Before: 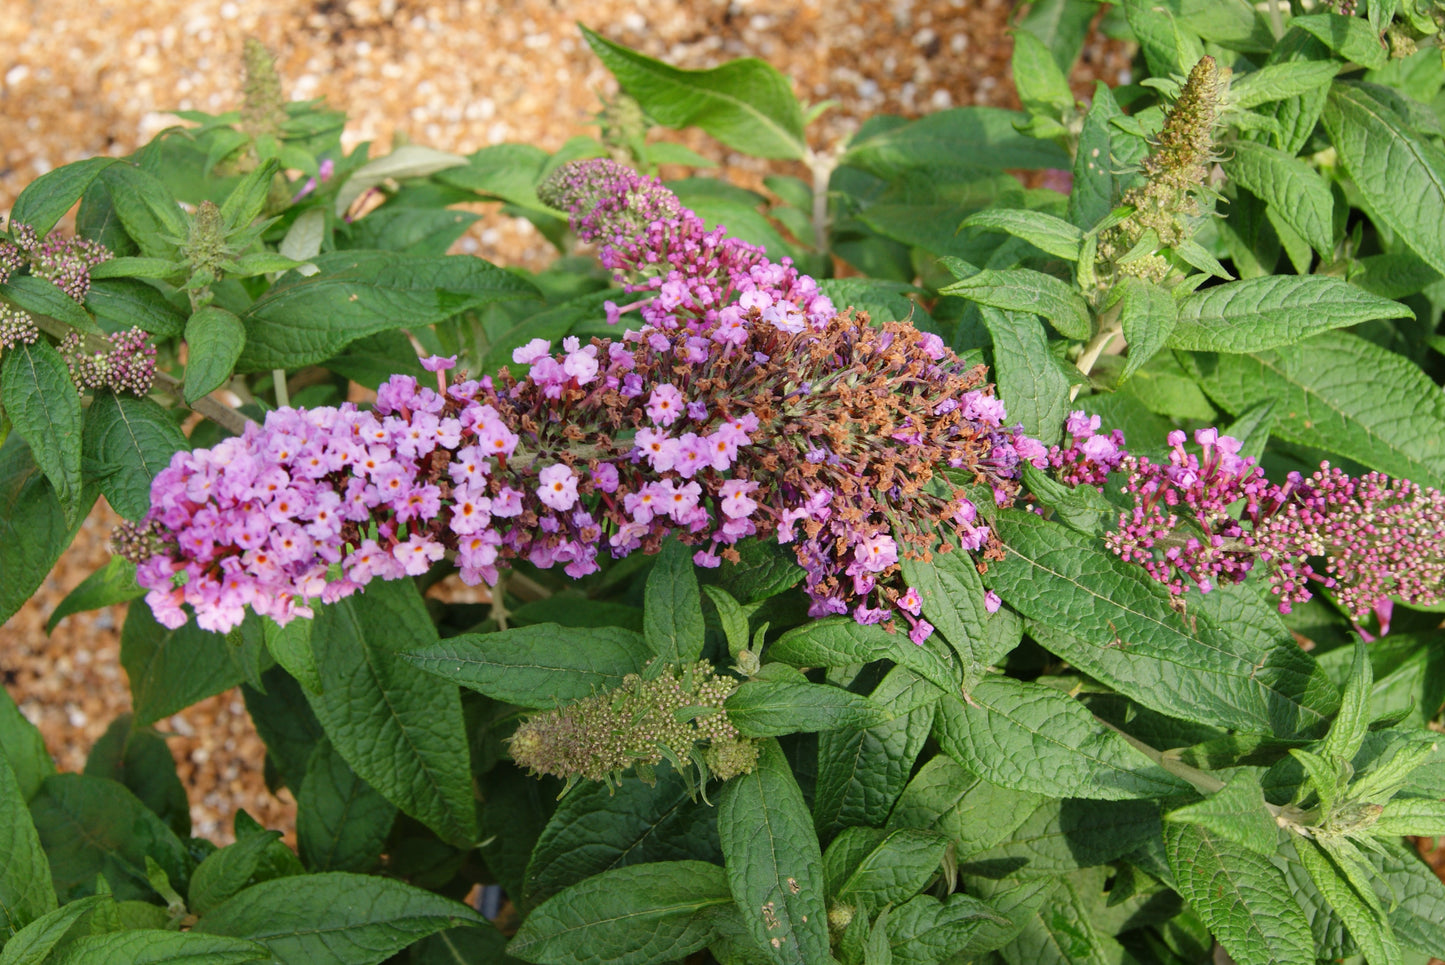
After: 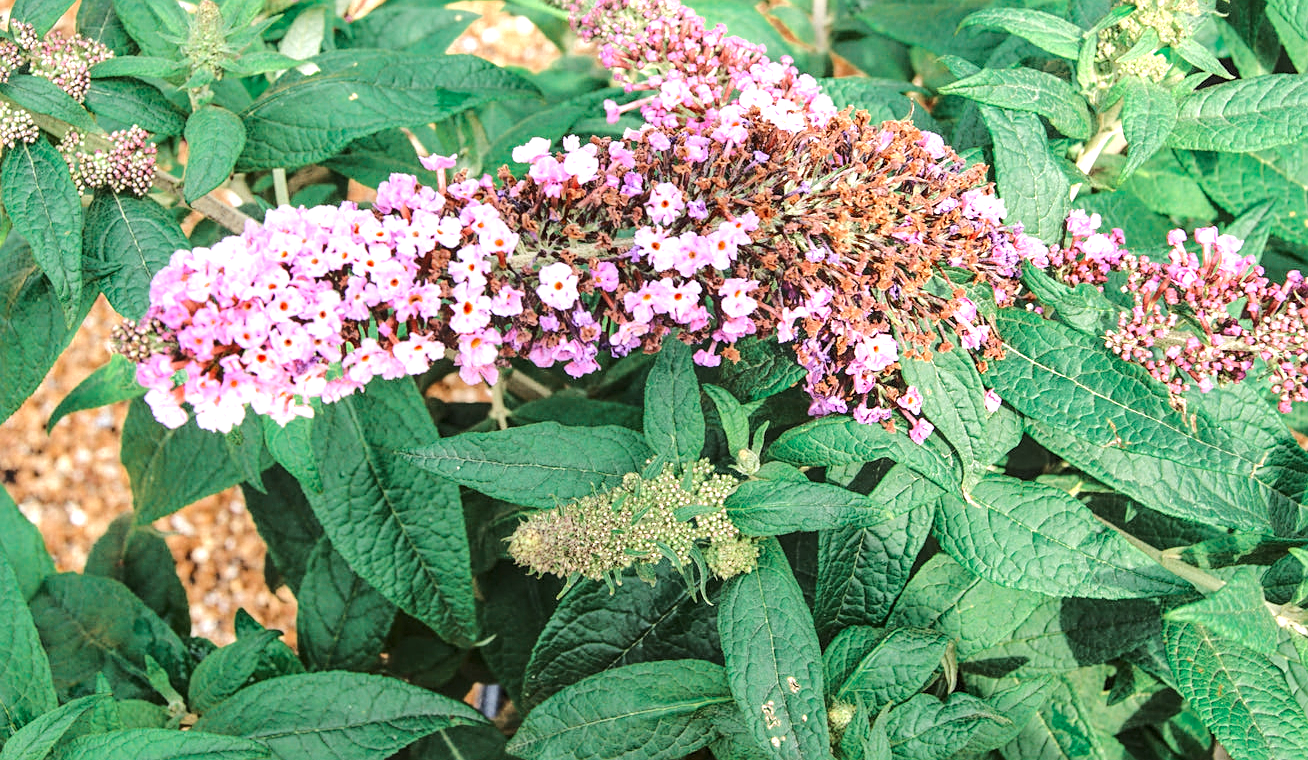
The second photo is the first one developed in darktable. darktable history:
exposure: black level correction 0, exposure 1.1 EV, compensate highlight preservation false
local contrast: highlights 35%, detail 135%
rgb curve: curves: ch0 [(0, 0) (0.284, 0.292) (0.505, 0.644) (1, 1)]; ch1 [(0, 0) (0.284, 0.292) (0.505, 0.644) (1, 1)]; ch2 [(0, 0) (0.284, 0.292) (0.505, 0.644) (1, 1)], compensate middle gray true
color zones: curves: ch0 [(0, 0.5) (0.125, 0.4) (0.25, 0.5) (0.375, 0.4) (0.5, 0.4) (0.625, 0.6) (0.75, 0.6) (0.875, 0.5)]; ch1 [(0, 0.35) (0.125, 0.45) (0.25, 0.35) (0.375, 0.35) (0.5, 0.35) (0.625, 0.35) (0.75, 0.45) (0.875, 0.35)]; ch2 [(0, 0.6) (0.125, 0.5) (0.25, 0.5) (0.375, 0.6) (0.5, 0.6) (0.625, 0.5) (0.75, 0.5) (0.875, 0.5)]
sharpen: on, module defaults
crop: top 20.916%, right 9.437%, bottom 0.316%
